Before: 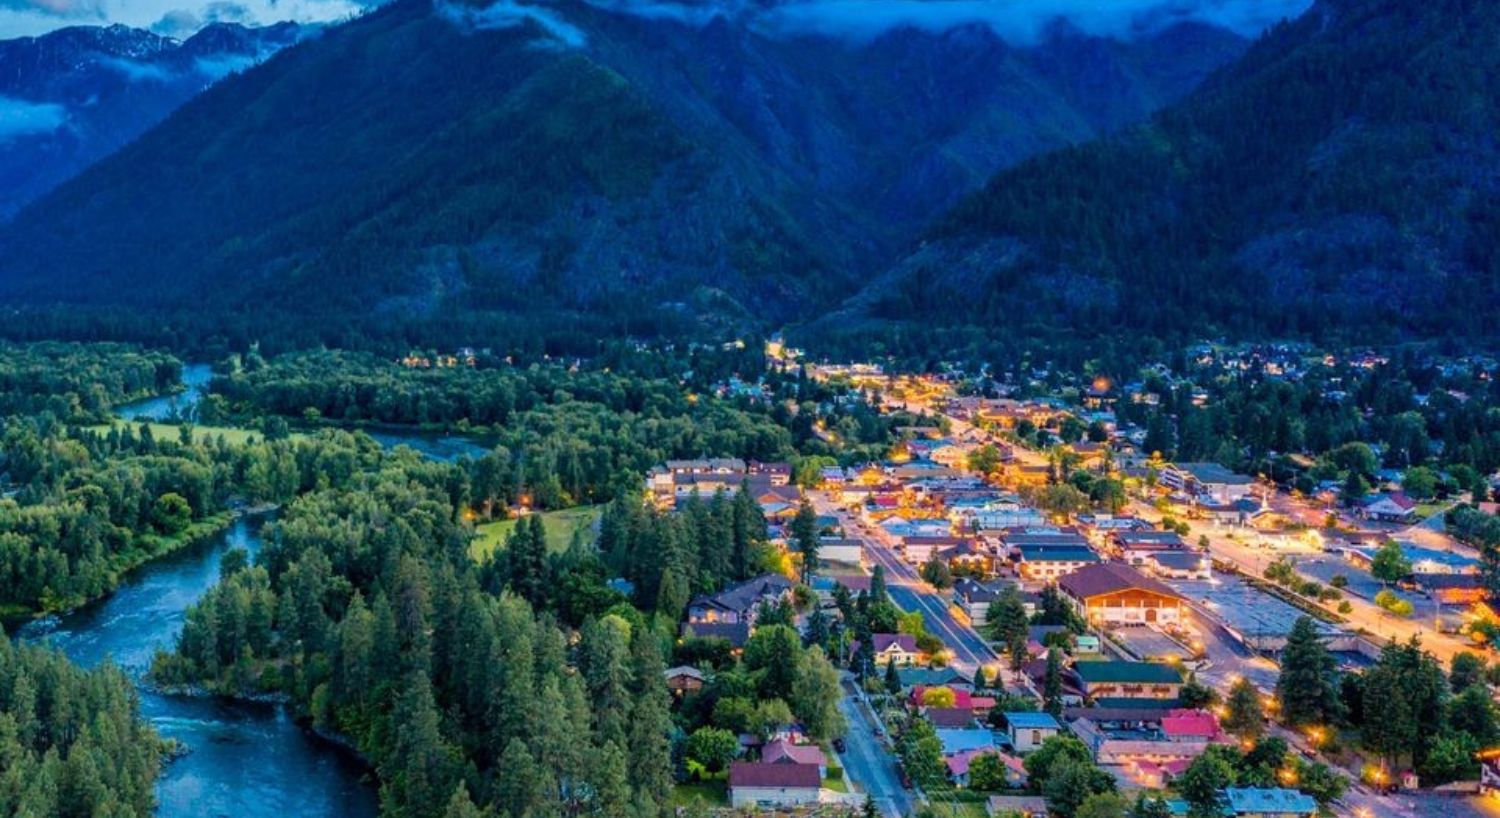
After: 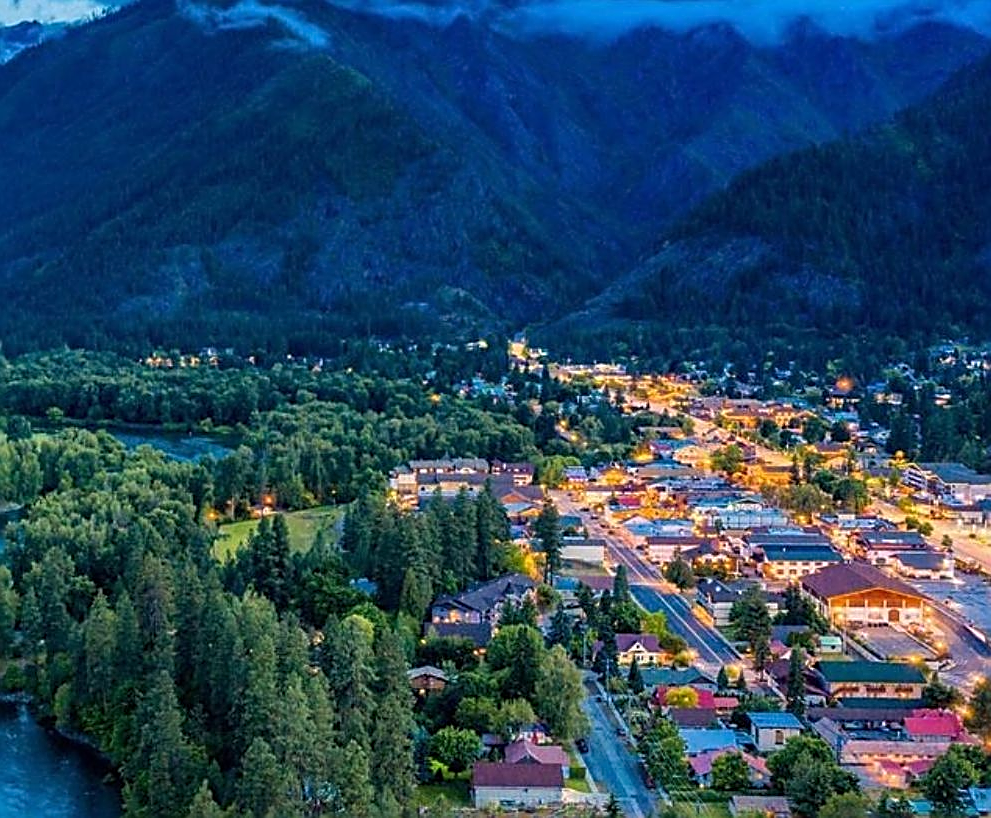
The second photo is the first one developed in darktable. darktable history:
sharpen: amount 1.002
crop: left 17.136%, right 16.766%
